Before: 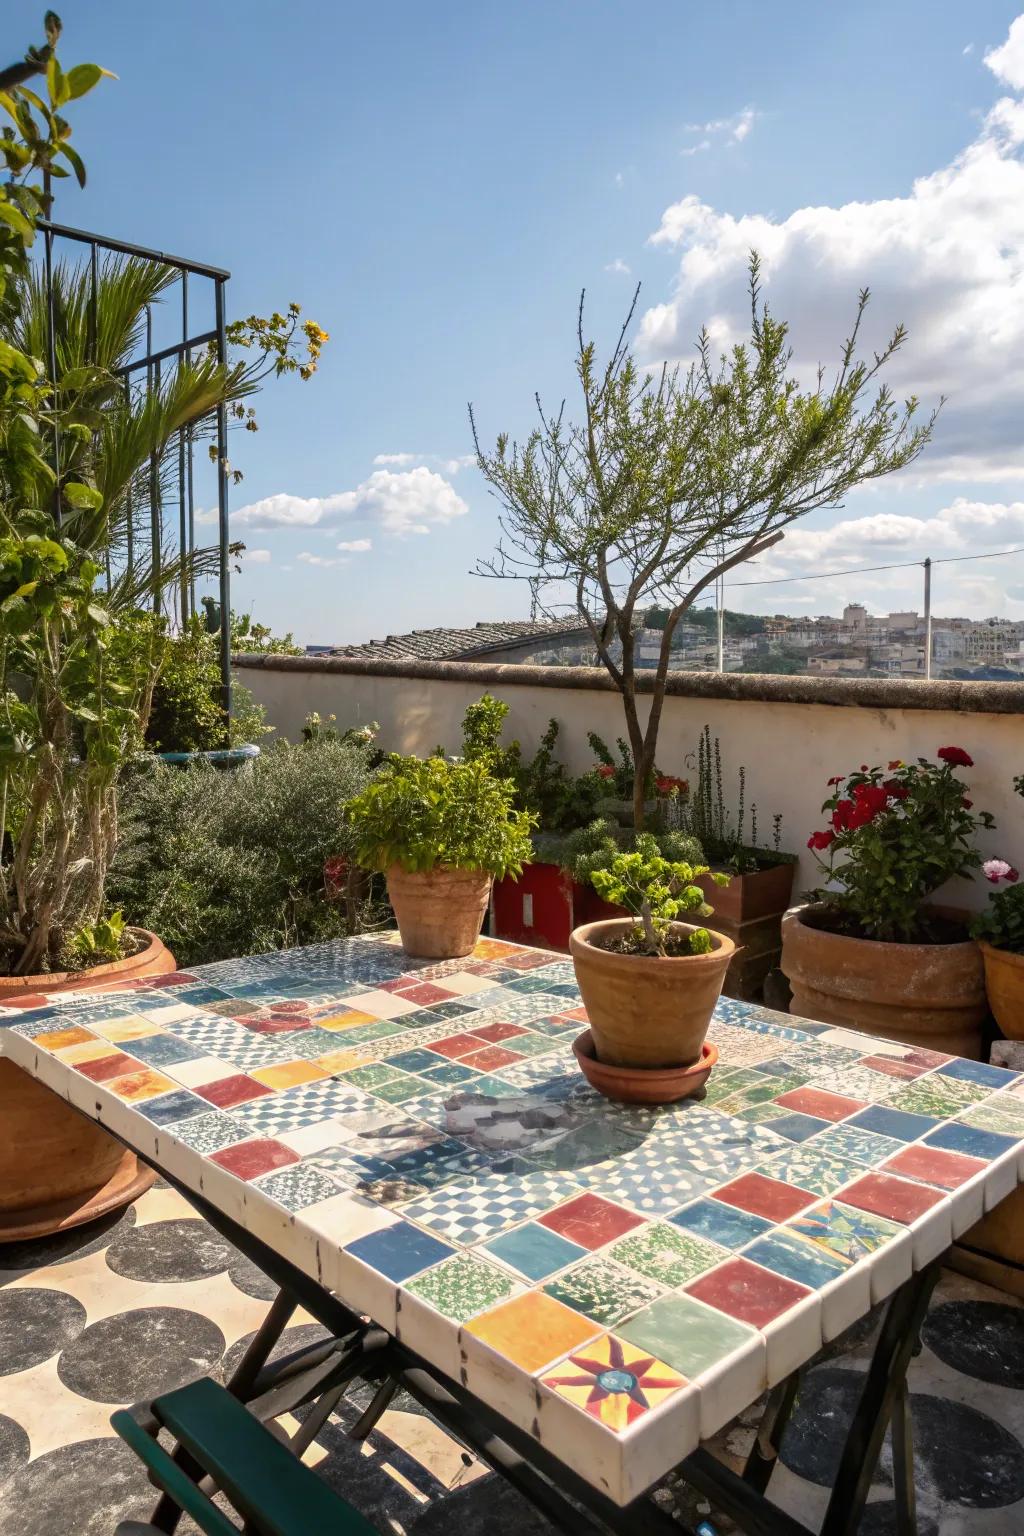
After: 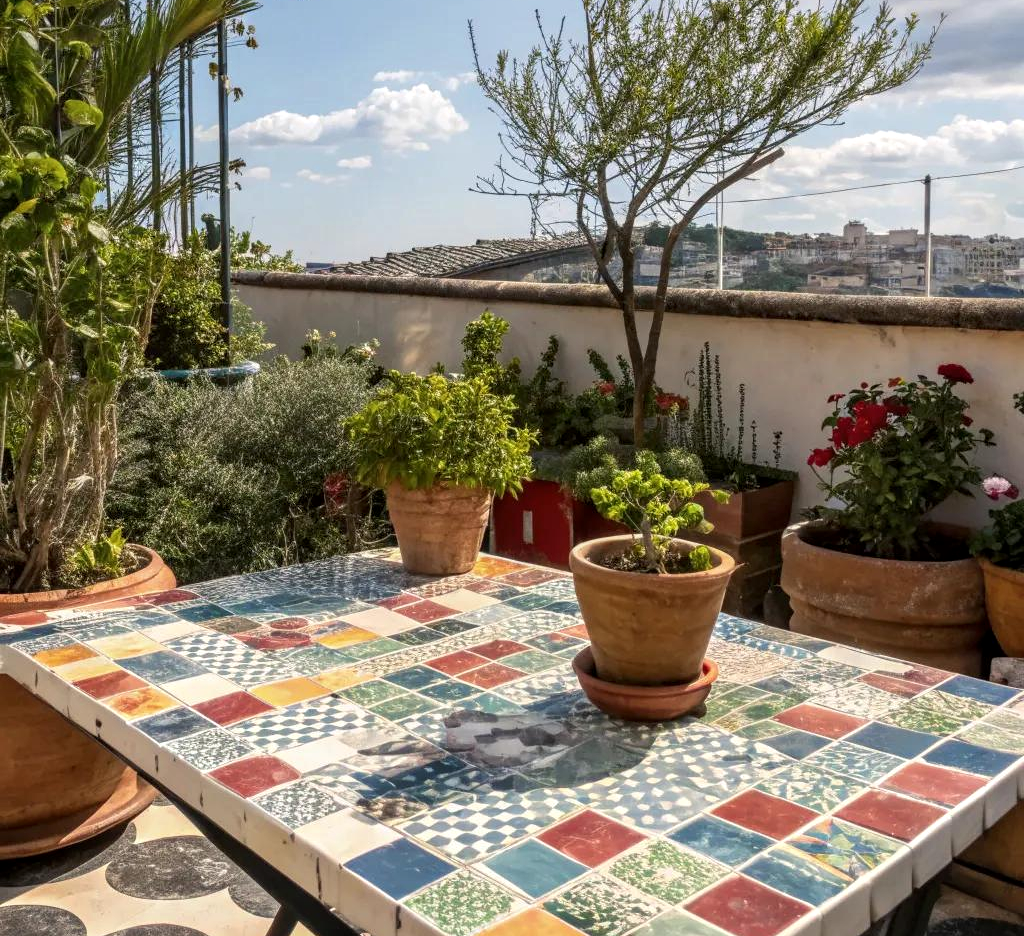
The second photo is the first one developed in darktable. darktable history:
local contrast: on, module defaults
crop and rotate: top 24.959%, bottom 14.06%
